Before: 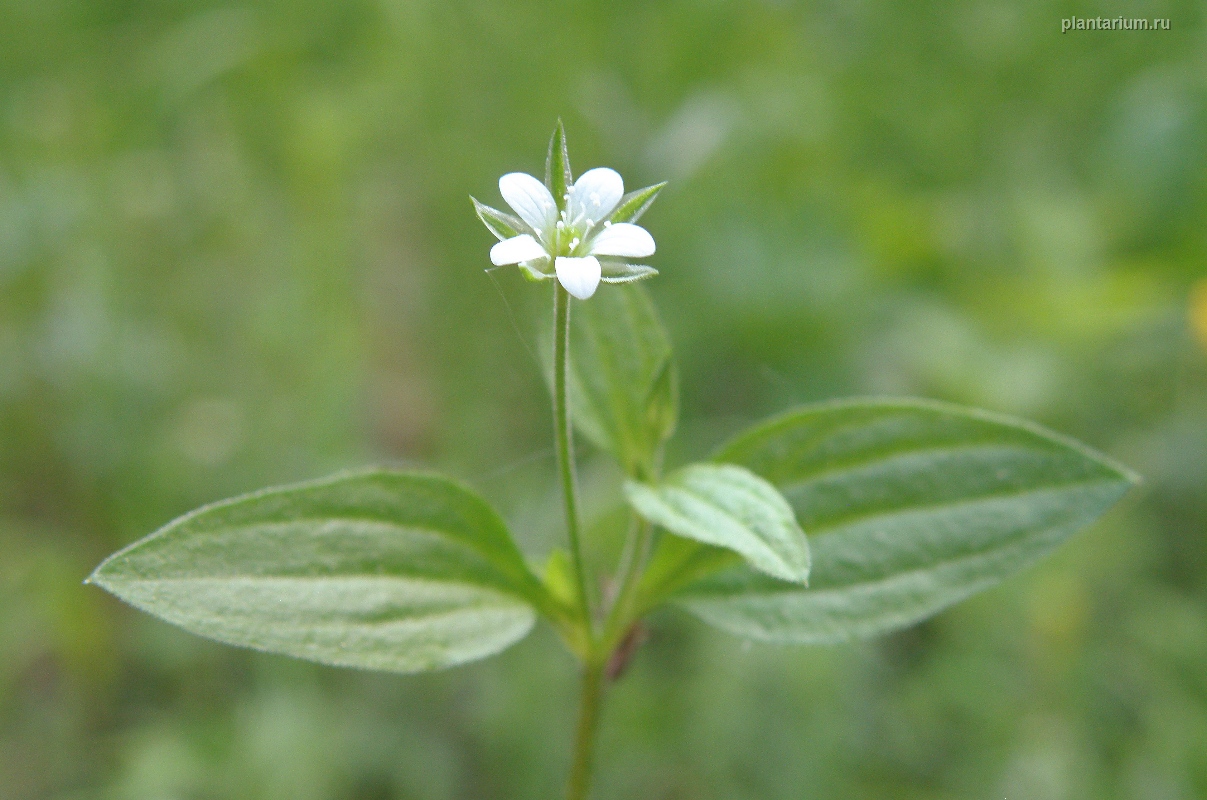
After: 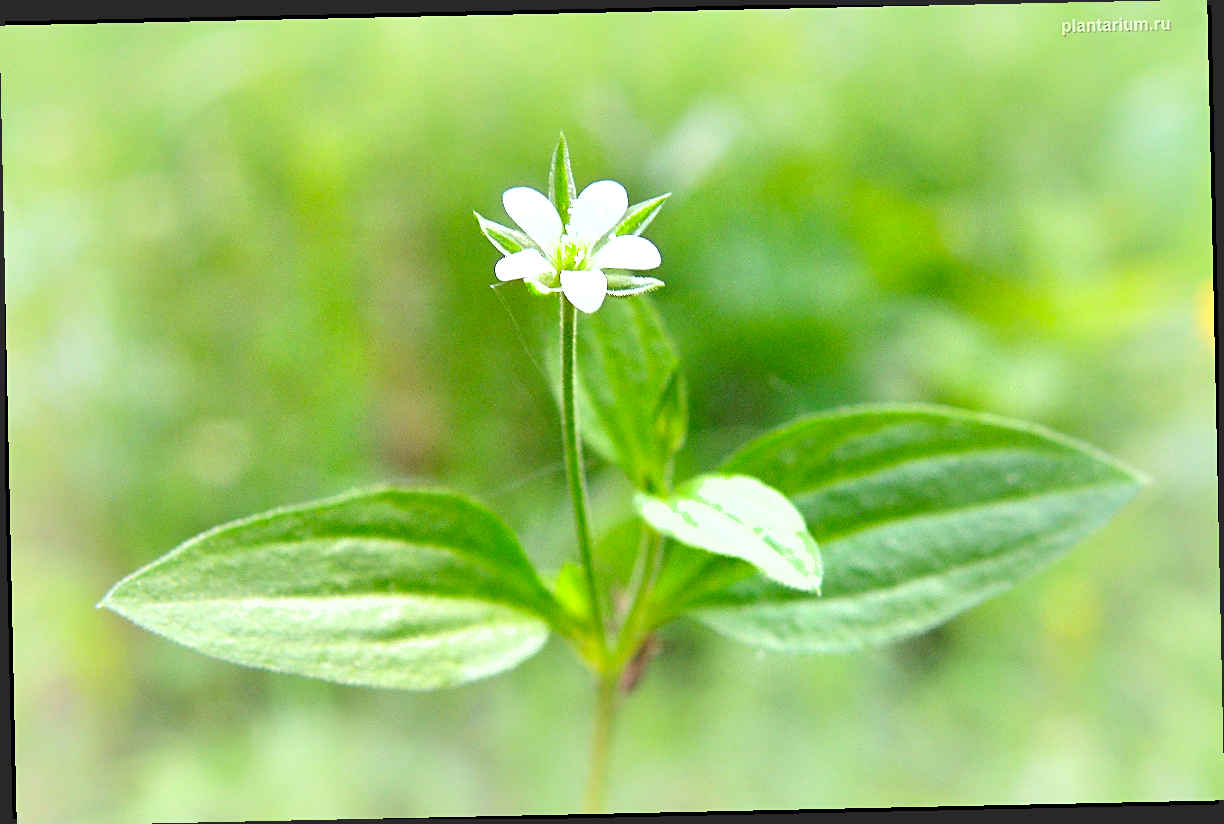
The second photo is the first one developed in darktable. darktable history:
shadows and highlights: shadows 24.5, highlights -78.15, soften with gaussian
contrast brightness saturation: brightness 1
sharpen: on, module defaults
exposure: black level correction 0, exposure 0.9 EV, compensate exposure bias true, compensate highlight preservation false
rotate and perspective: rotation -1.24°, automatic cropping off
crop: bottom 0.071%
